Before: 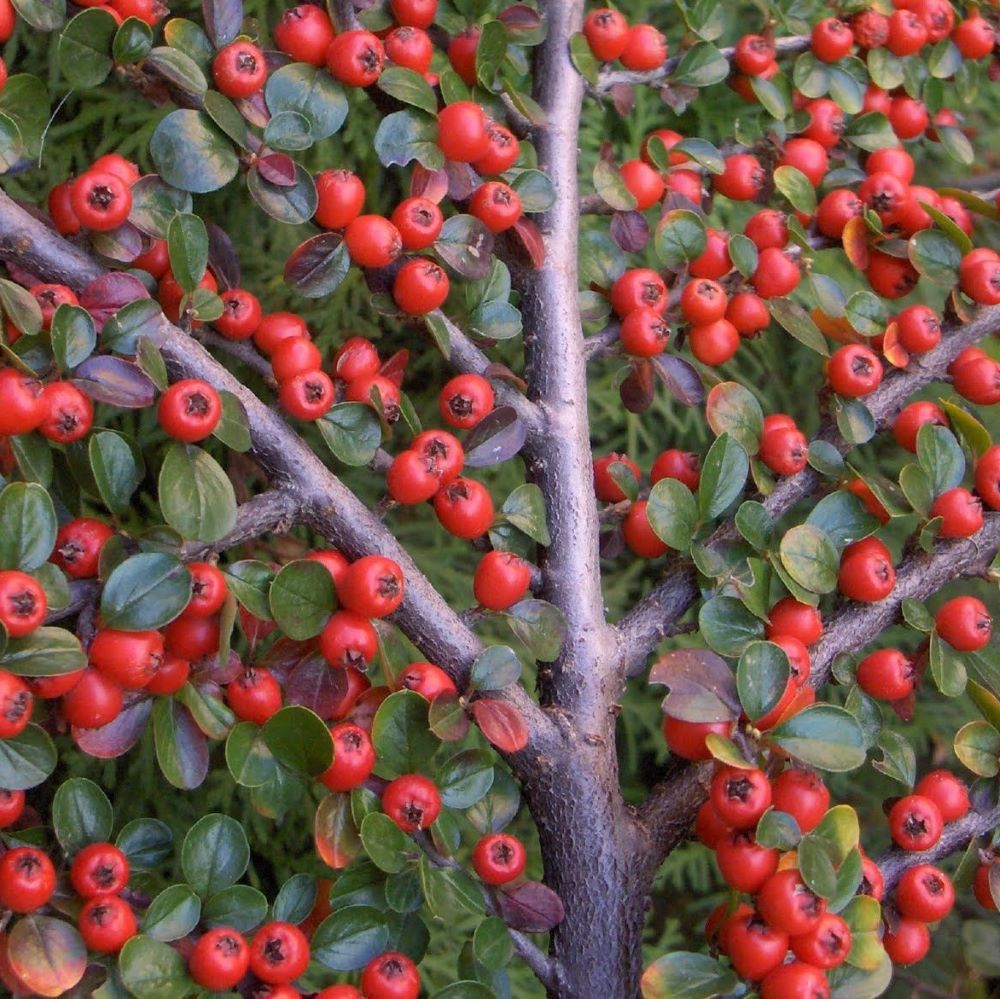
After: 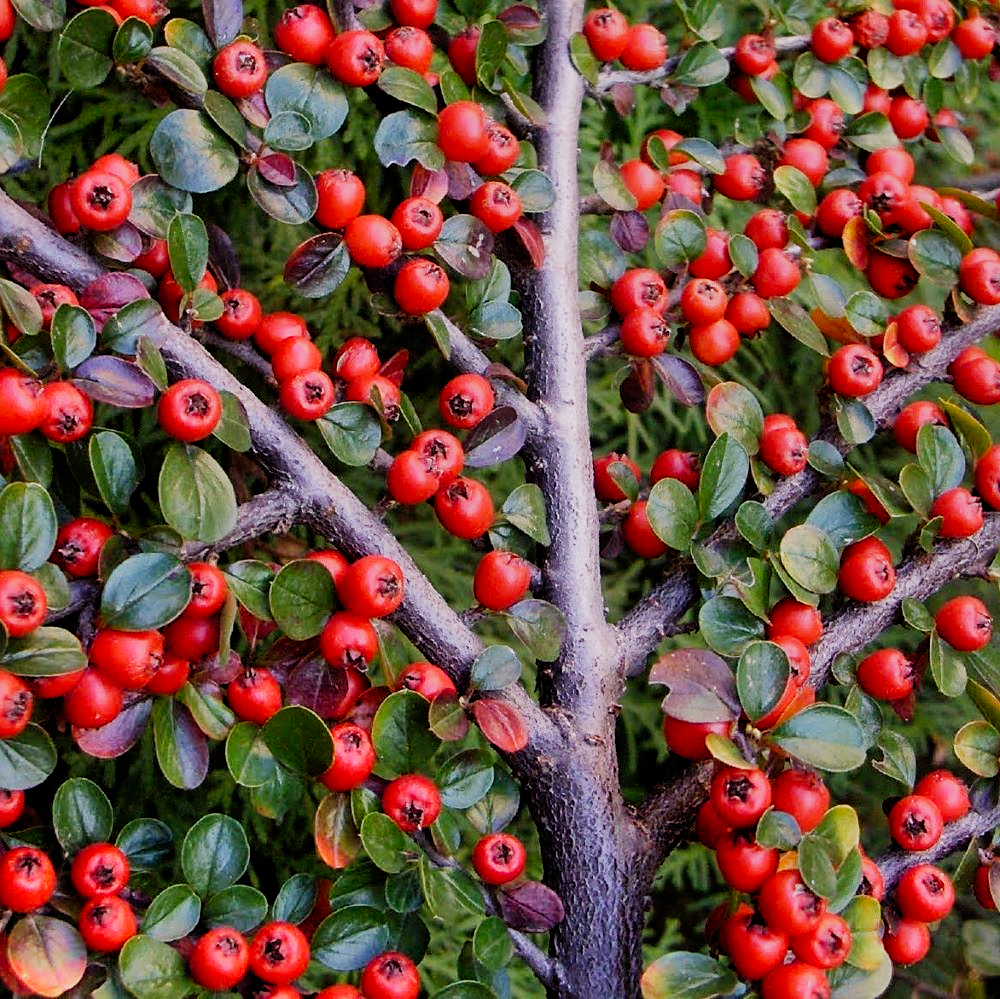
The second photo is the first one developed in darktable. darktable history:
shadows and highlights: low approximation 0.01, soften with gaussian
filmic rgb: black relative exposure -7.49 EV, white relative exposure 5 EV, hardness 3.32, contrast 1.299, preserve chrominance no, color science v5 (2021)
sharpen: on, module defaults
